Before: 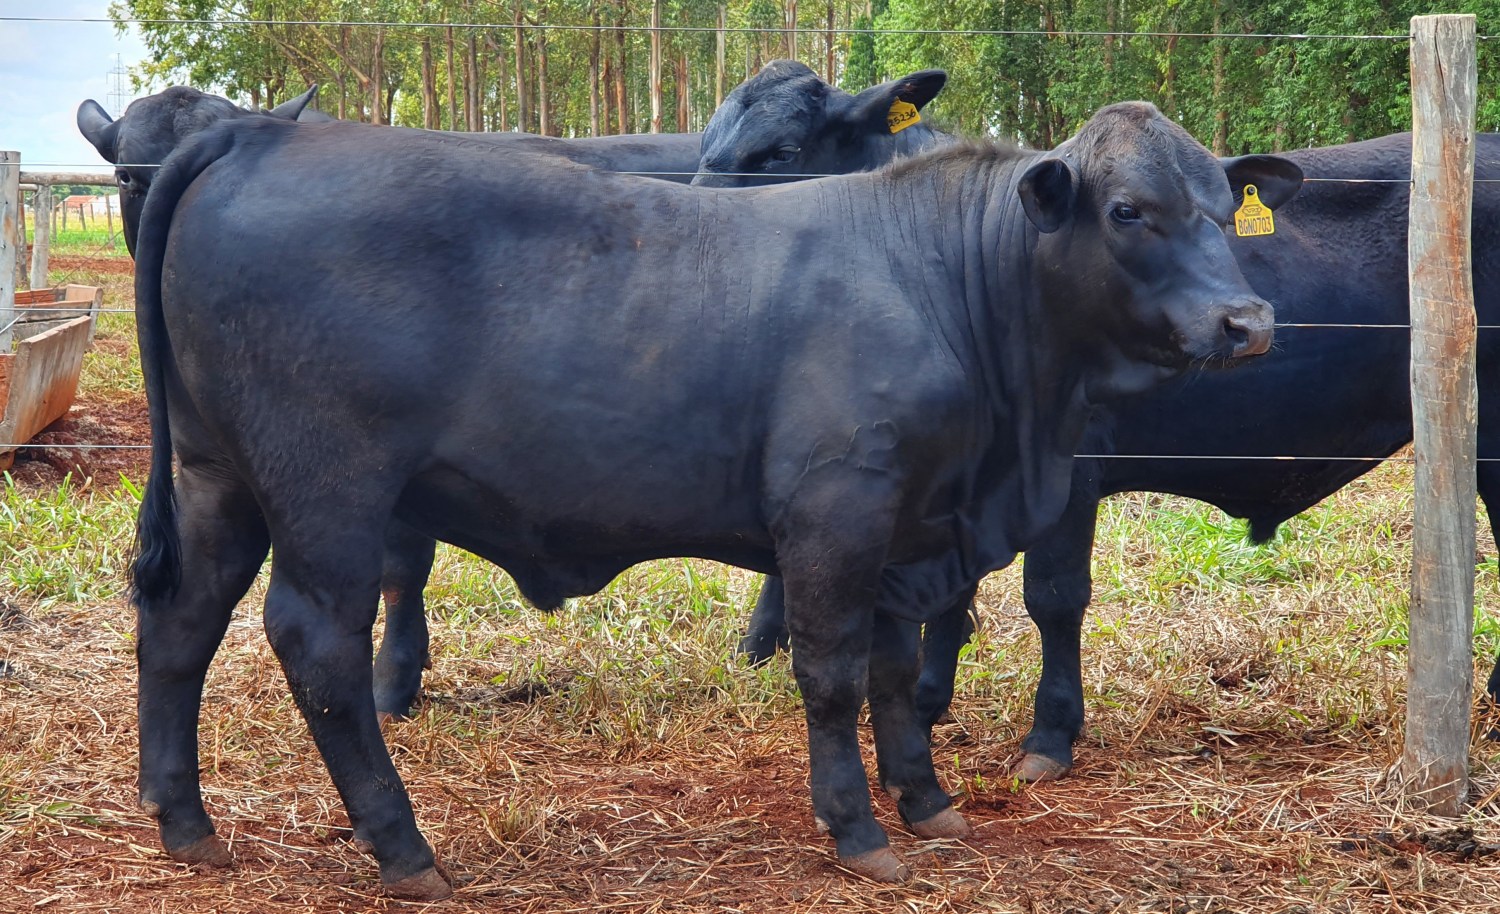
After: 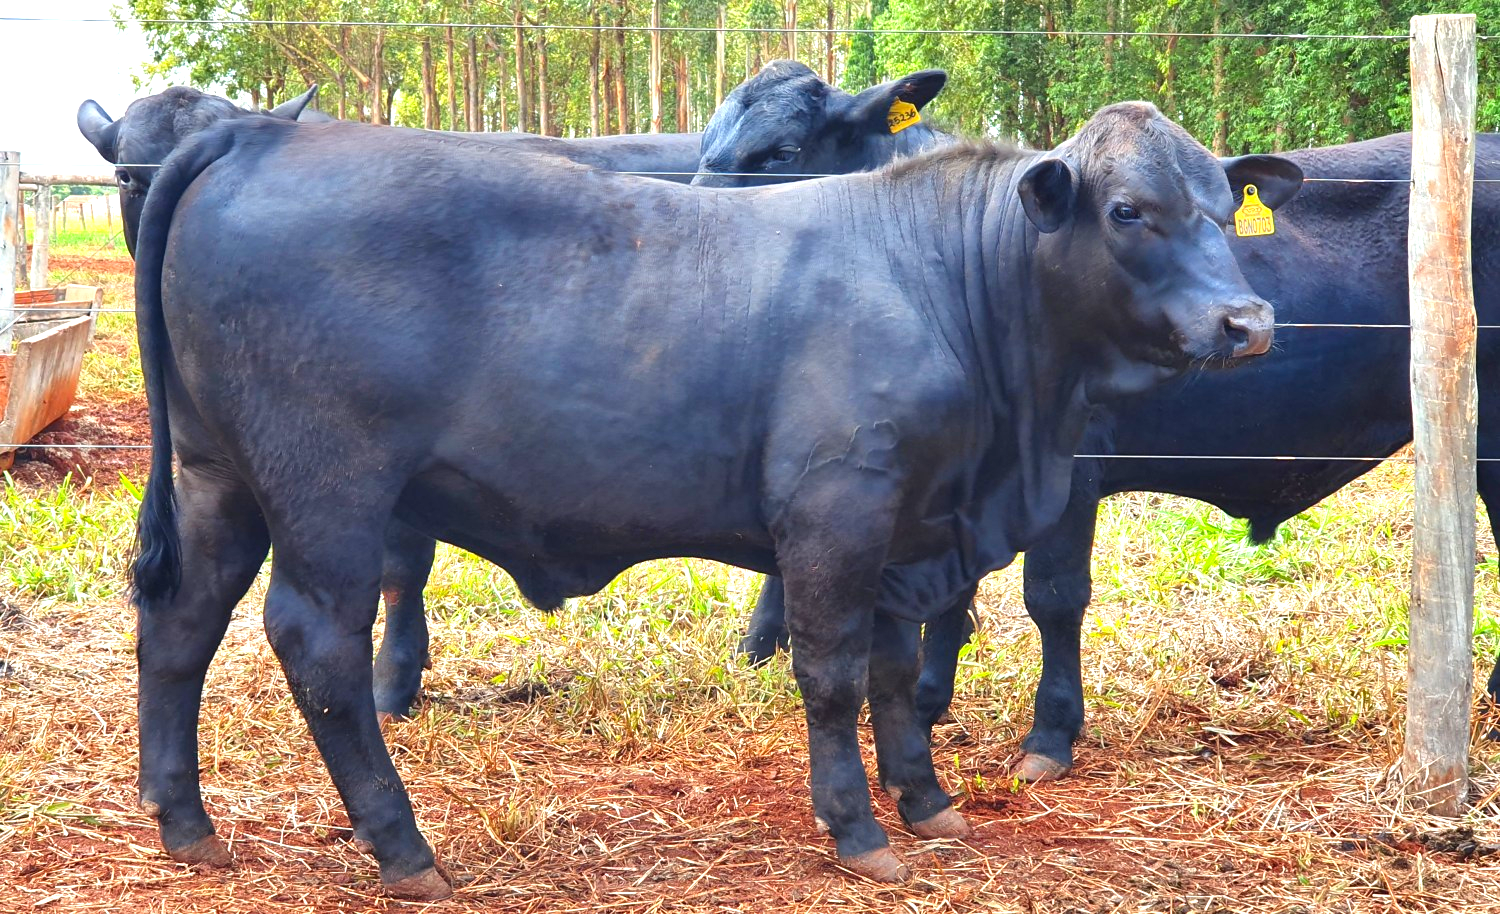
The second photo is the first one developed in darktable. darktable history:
contrast brightness saturation: contrast 0.038, saturation 0.154
exposure: black level correction 0, exposure 1.001 EV, compensate highlight preservation false
